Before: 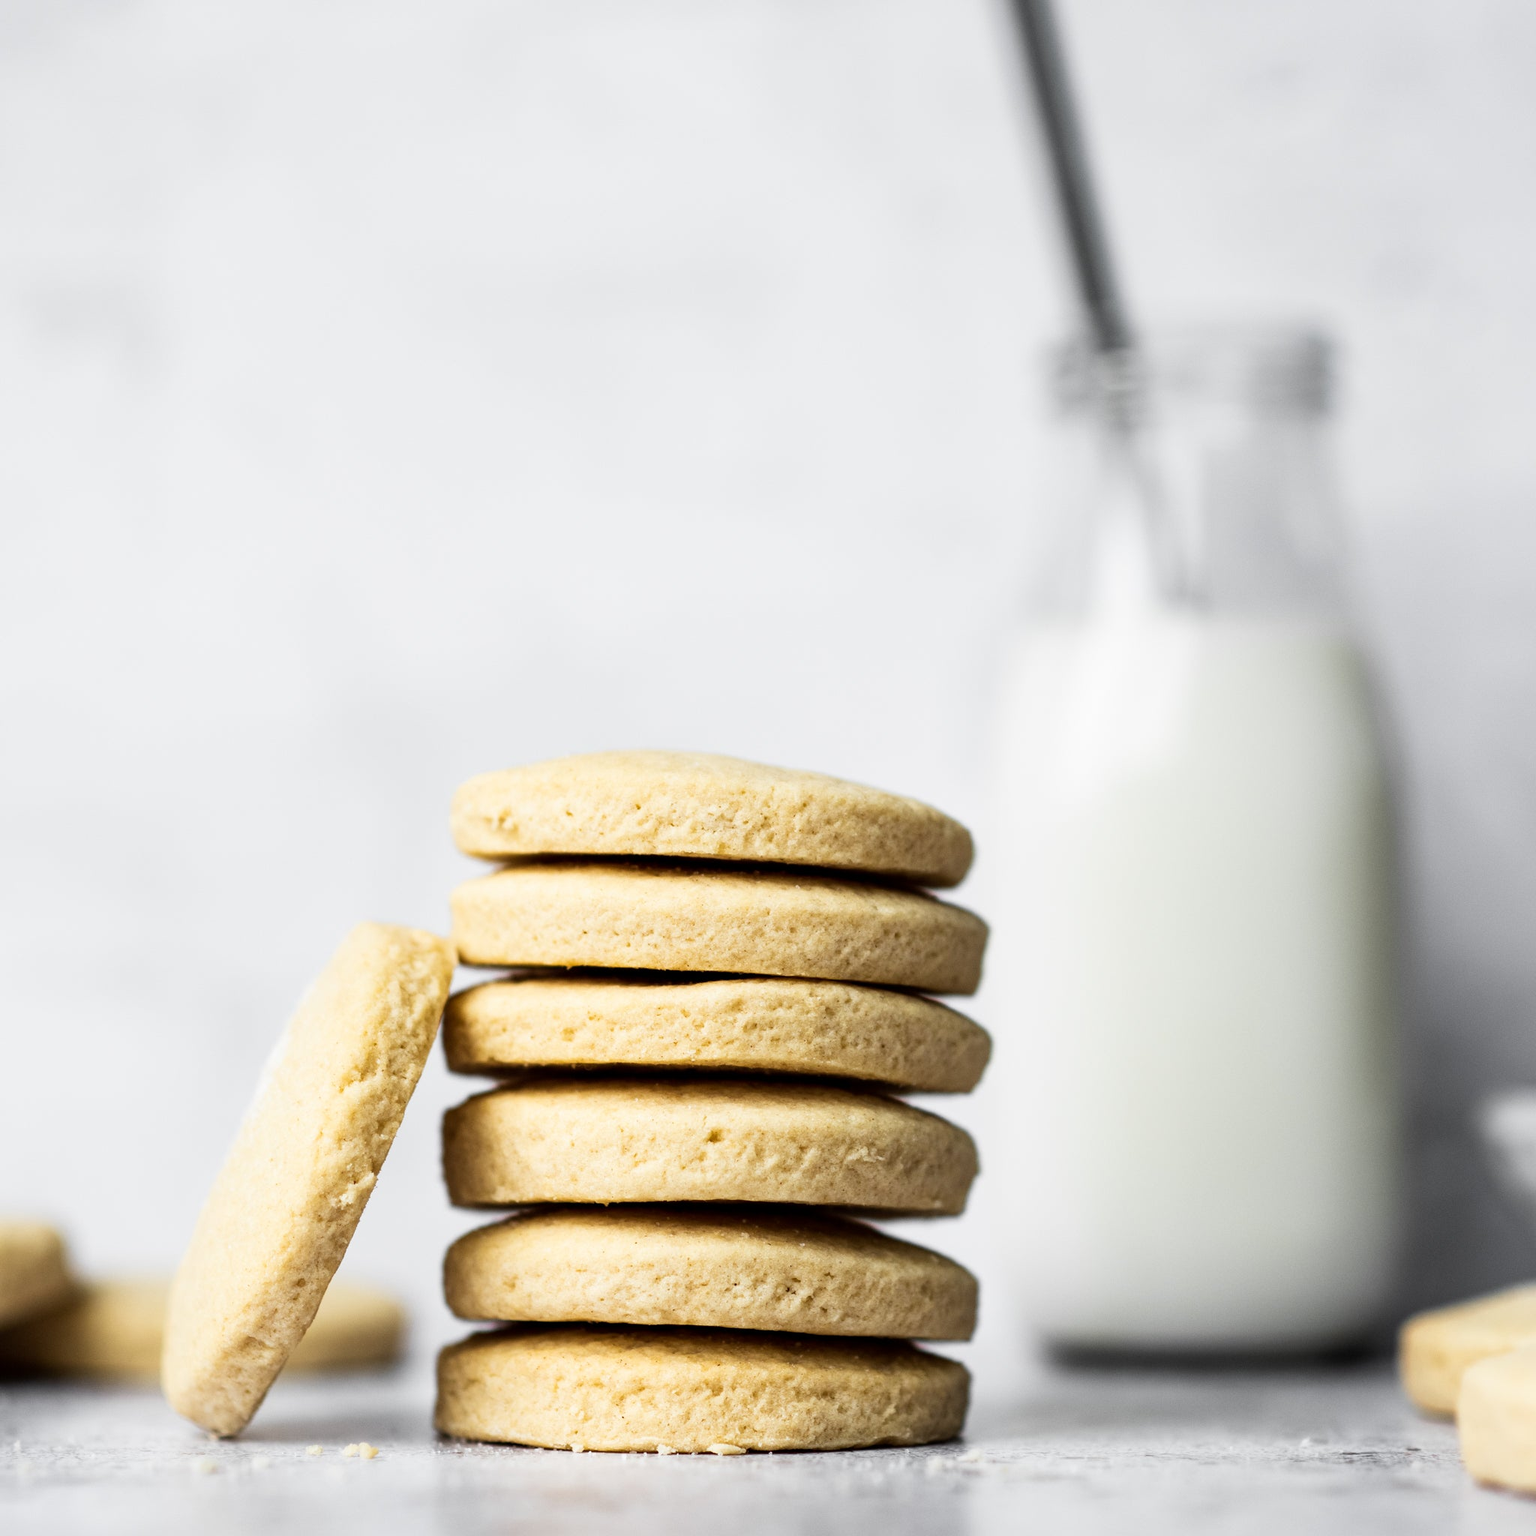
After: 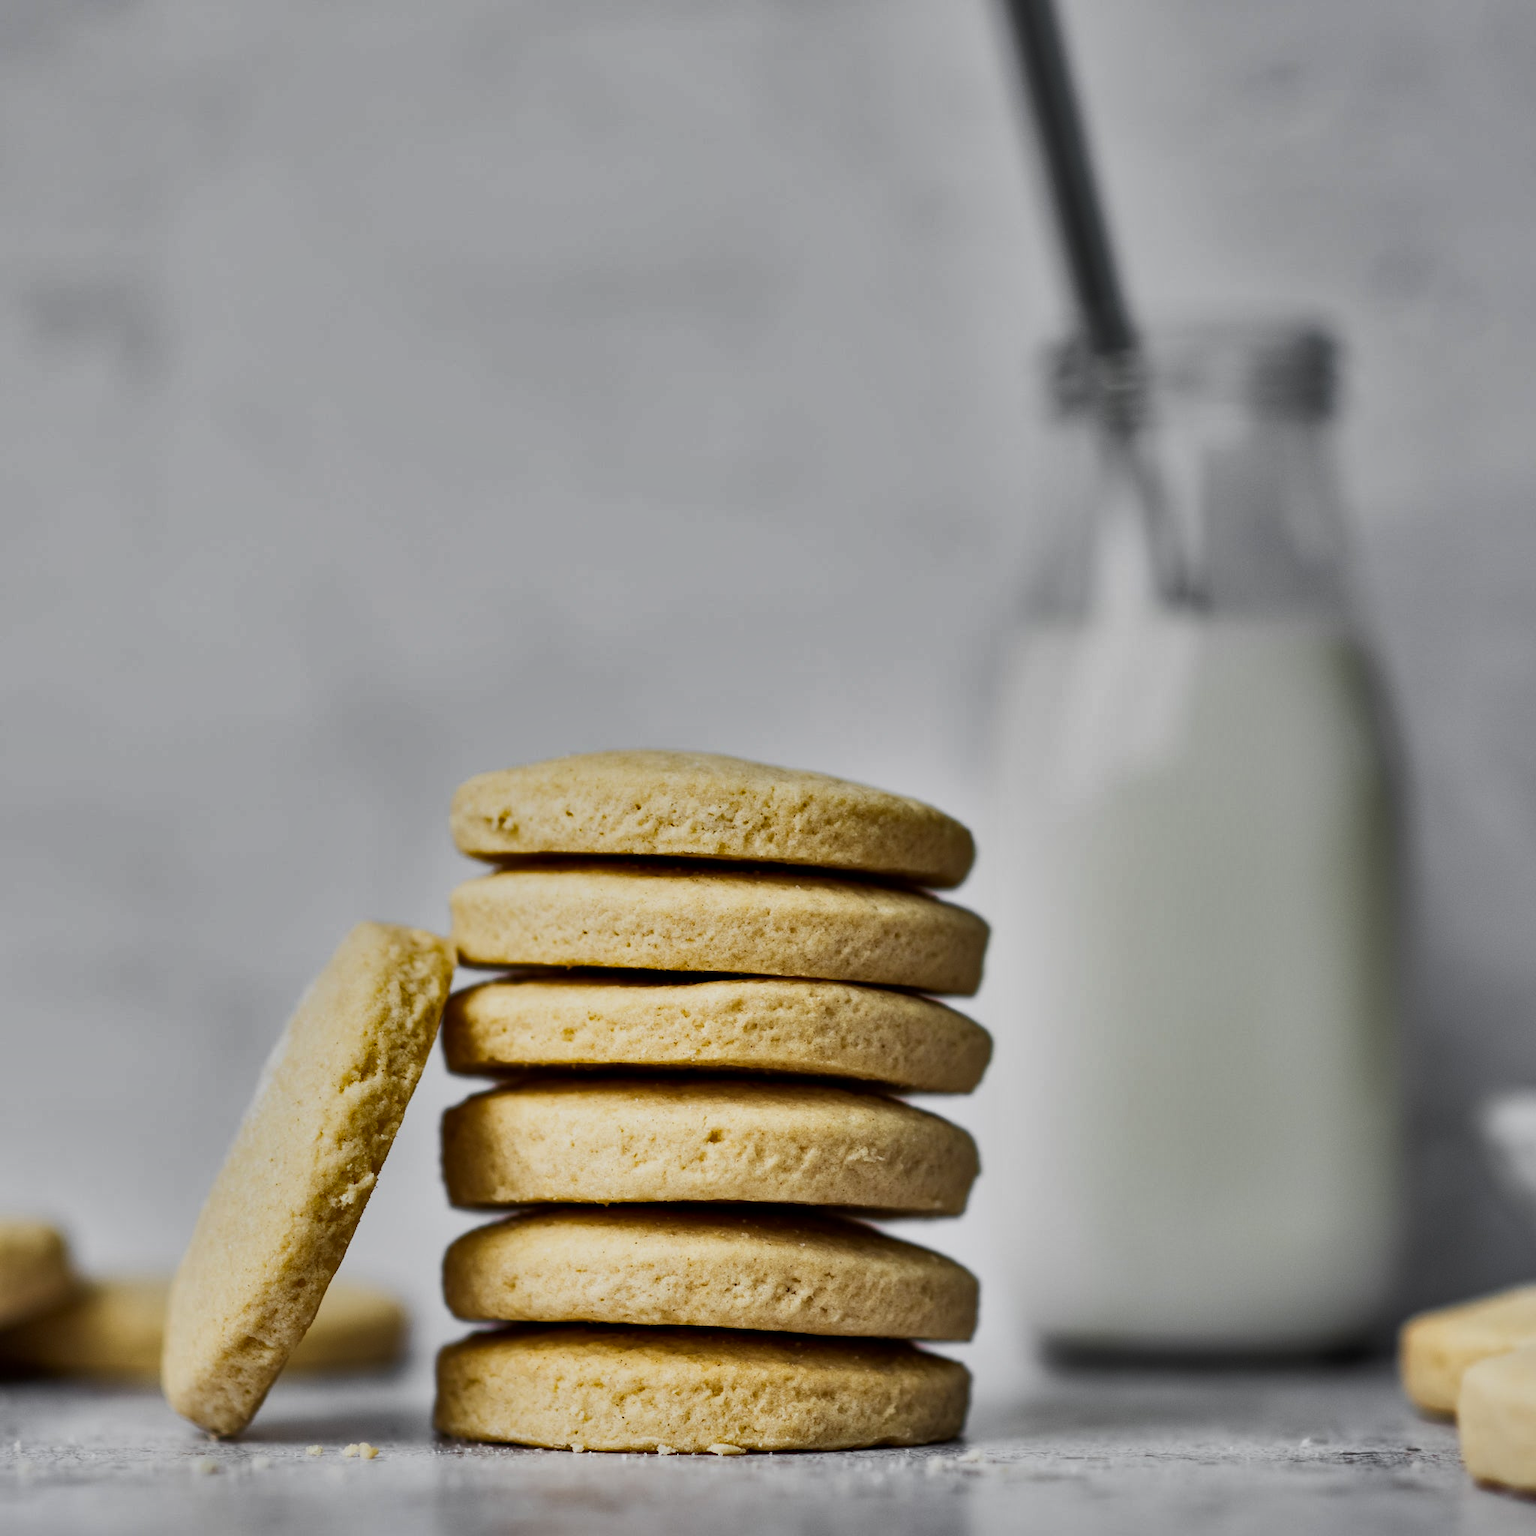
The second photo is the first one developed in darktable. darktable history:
shadows and highlights: shadows 81.97, white point adjustment -8.97, highlights -61.19, soften with gaussian
